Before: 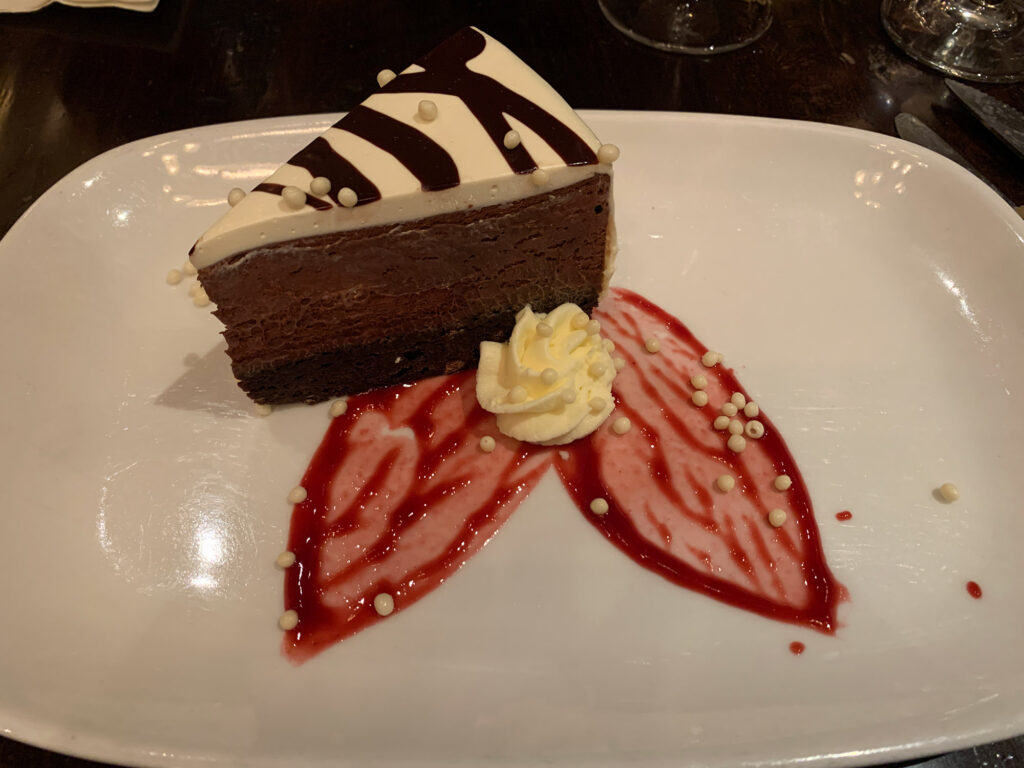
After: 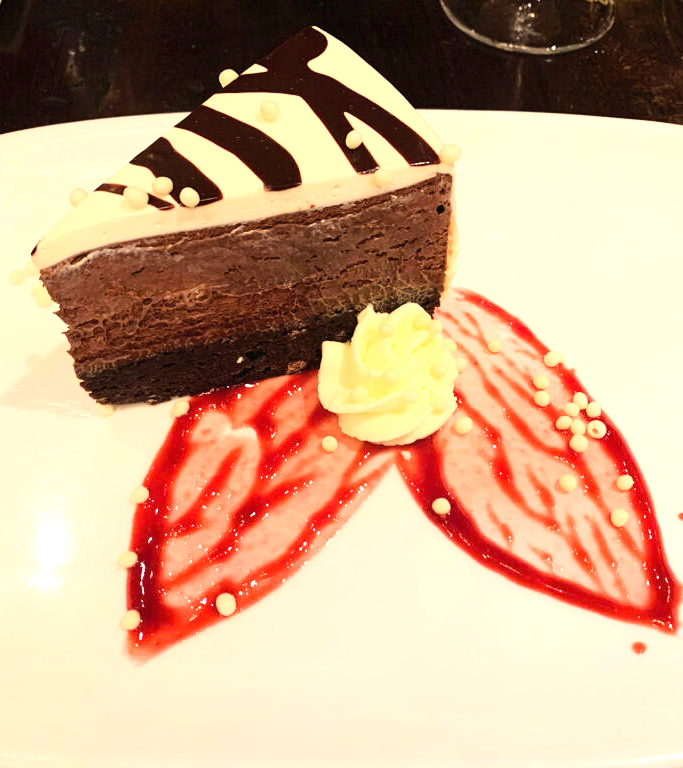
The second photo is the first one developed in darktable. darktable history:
base curve: curves: ch0 [(0, 0) (0.028, 0.03) (0.121, 0.232) (0.46, 0.748) (0.859, 0.968) (1, 1)]
exposure: black level correction 0, exposure 1.5 EV, compensate exposure bias true, compensate highlight preservation false
crop and rotate: left 15.446%, right 17.836%
